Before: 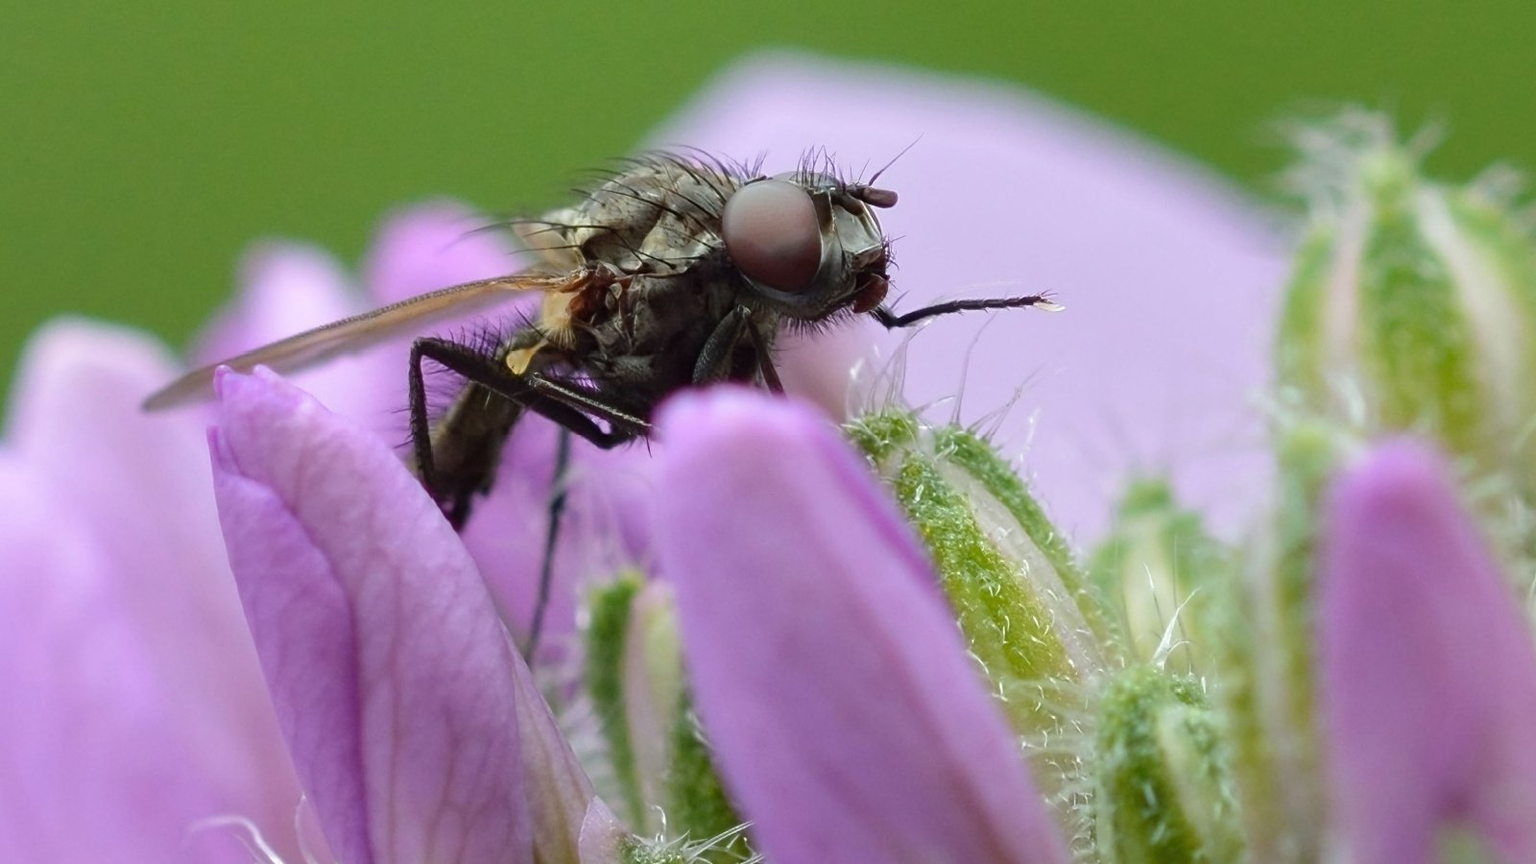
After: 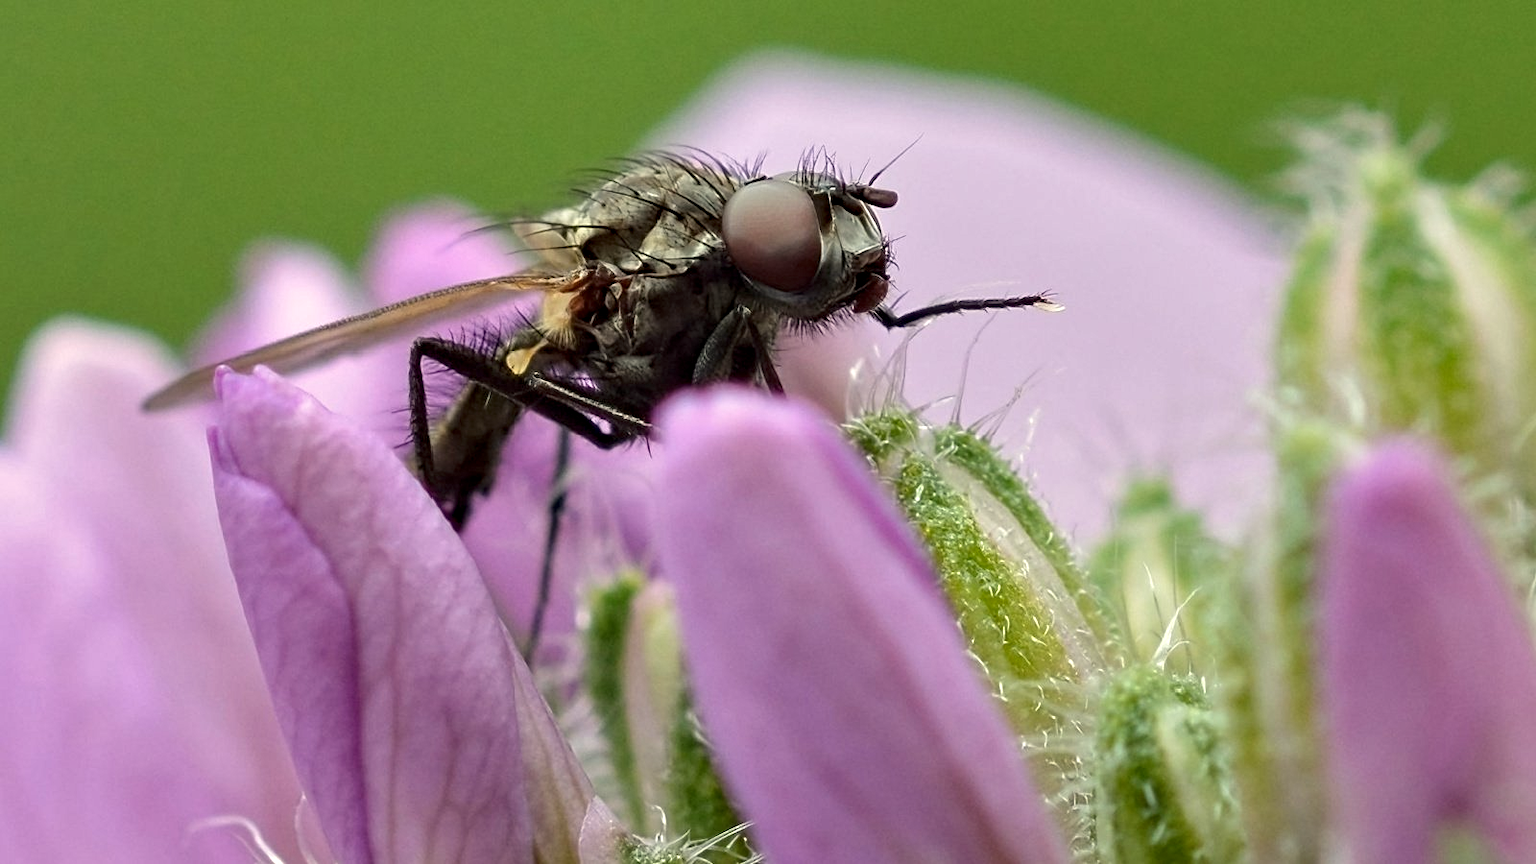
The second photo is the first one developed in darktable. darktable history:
white balance: red 1.029, blue 0.92
contrast equalizer: y [[0.51, 0.537, 0.559, 0.574, 0.599, 0.618], [0.5 ×6], [0.5 ×6], [0 ×6], [0 ×6]]
